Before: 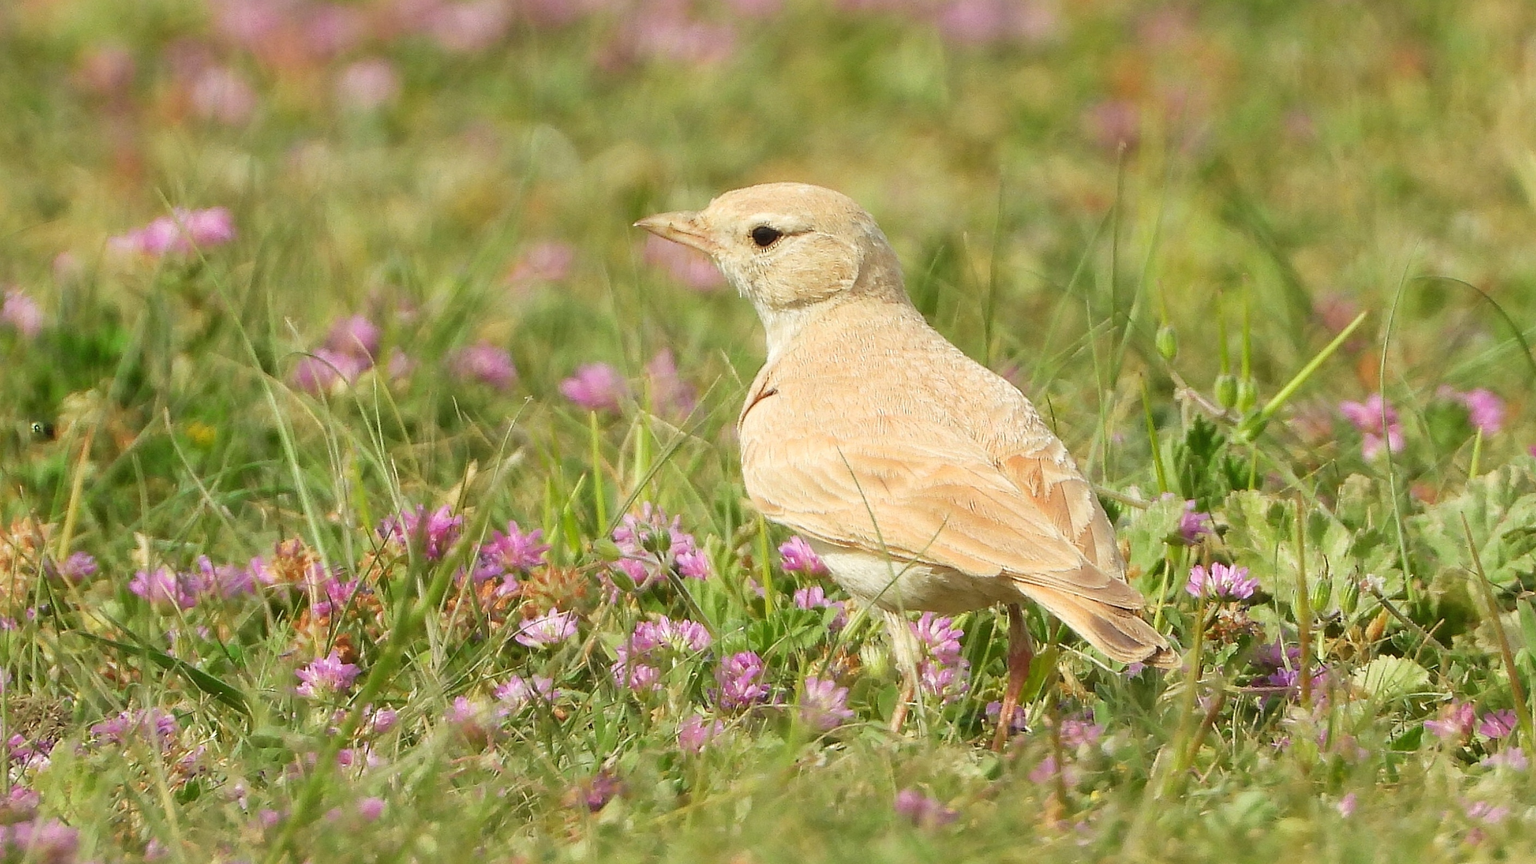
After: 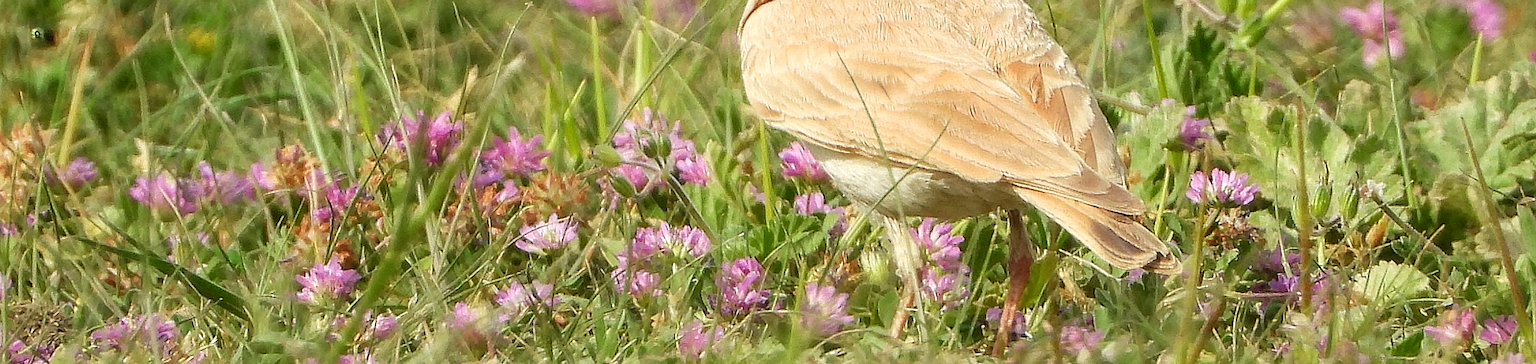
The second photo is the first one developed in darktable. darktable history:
local contrast: on, module defaults
crop: top 45.664%, bottom 12.126%
sharpen: on, module defaults
